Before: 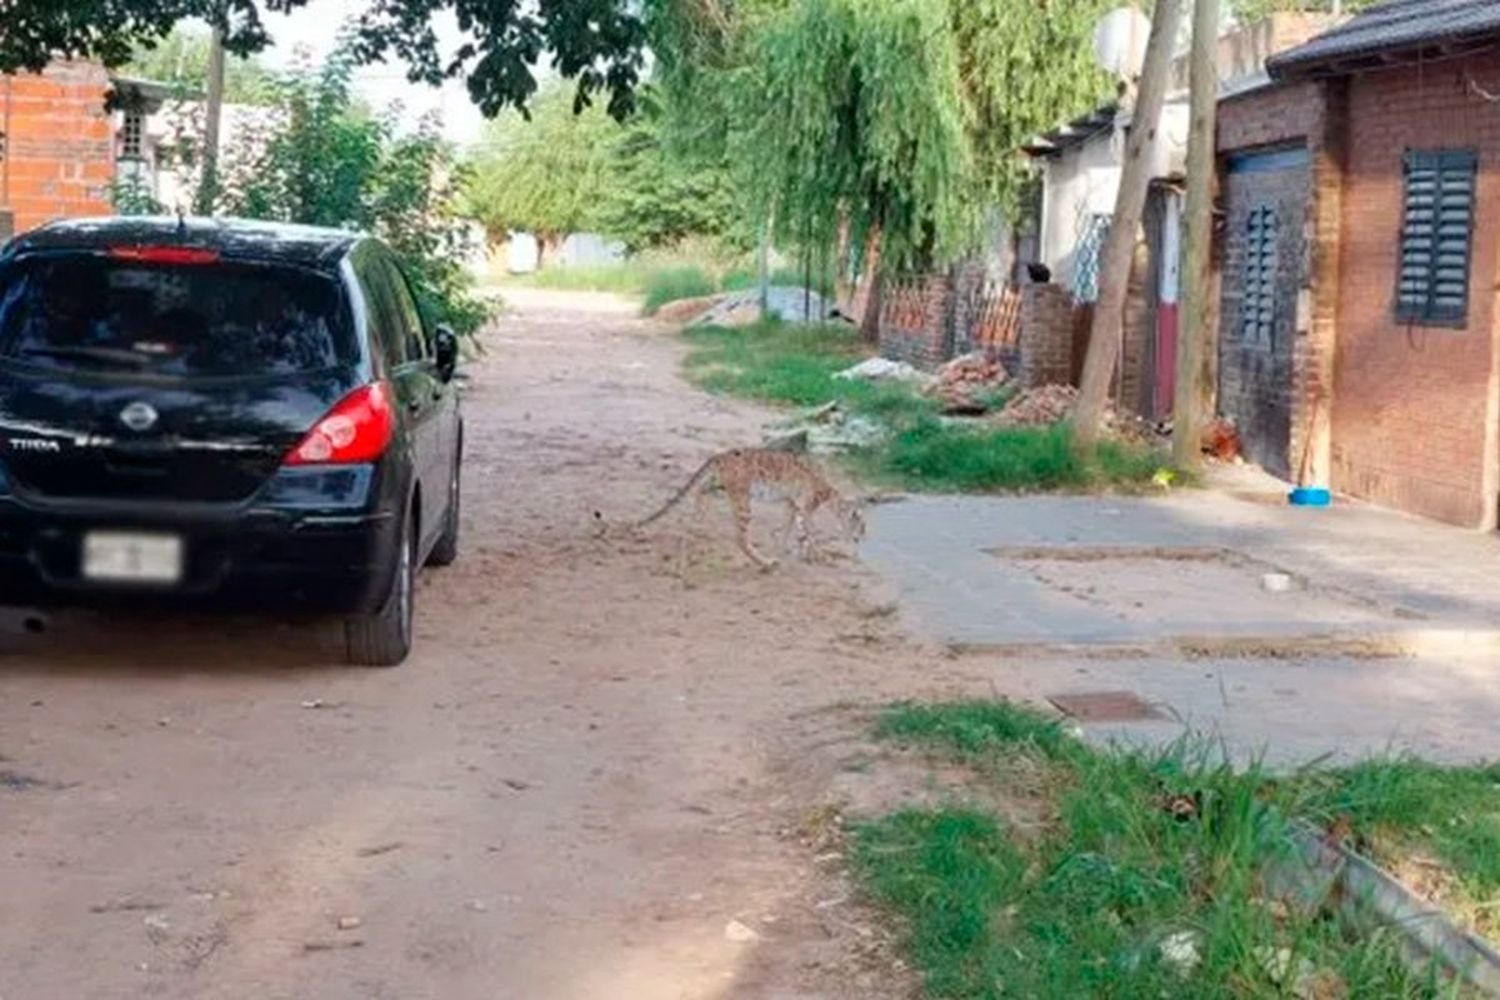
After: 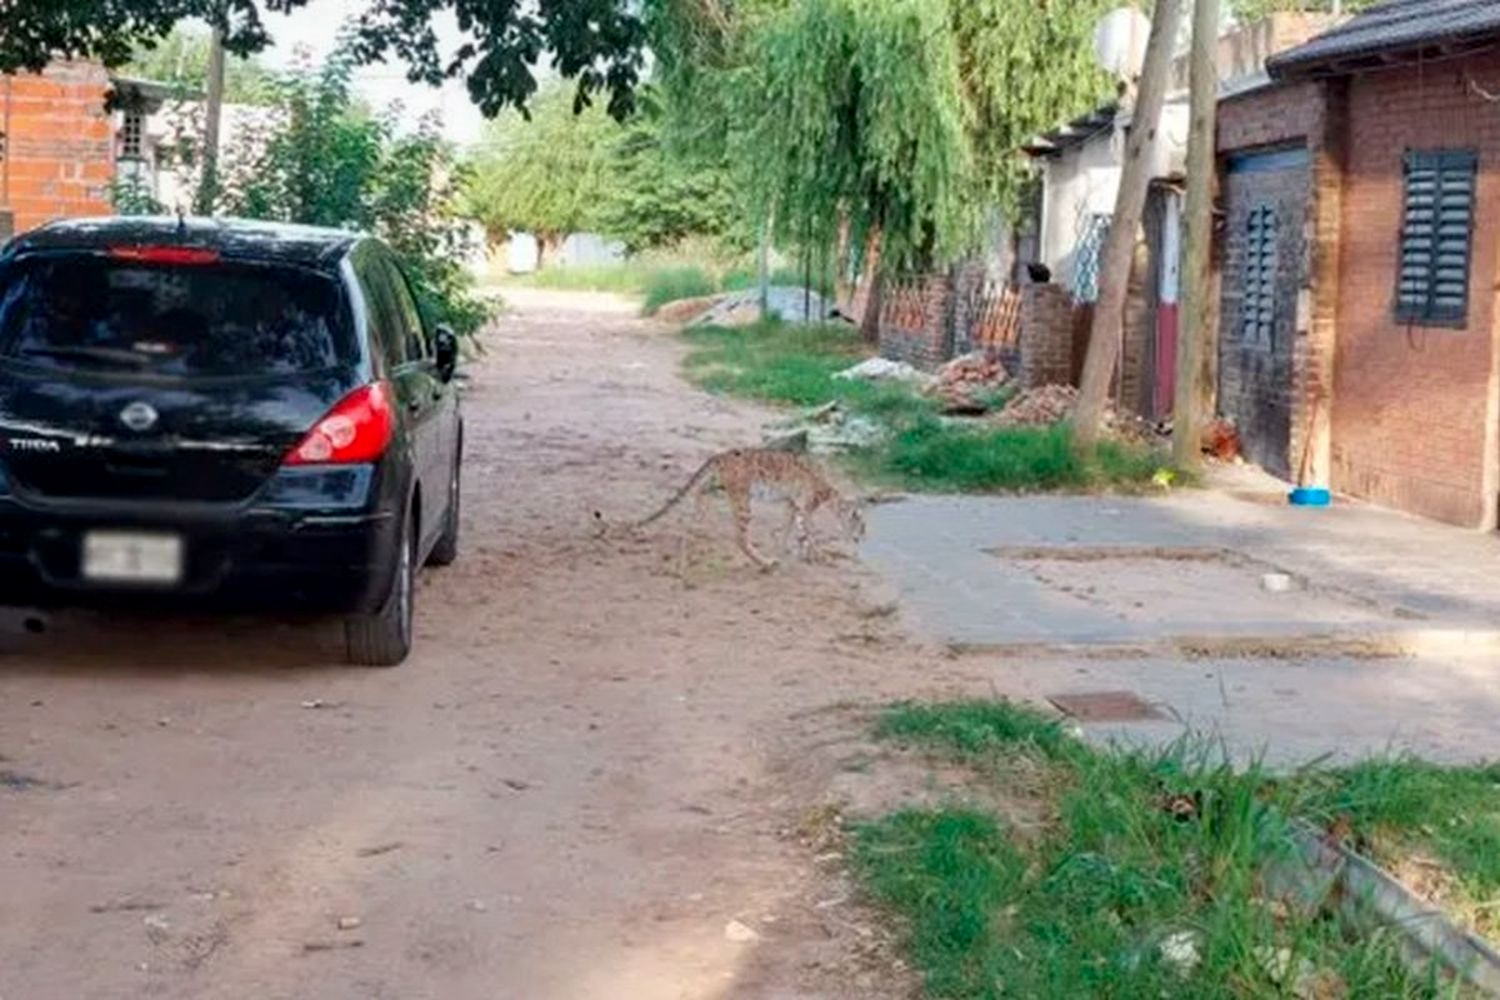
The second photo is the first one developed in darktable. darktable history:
local contrast: highlights 63%, shadows 106%, detail 107%, midtone range 0.525
